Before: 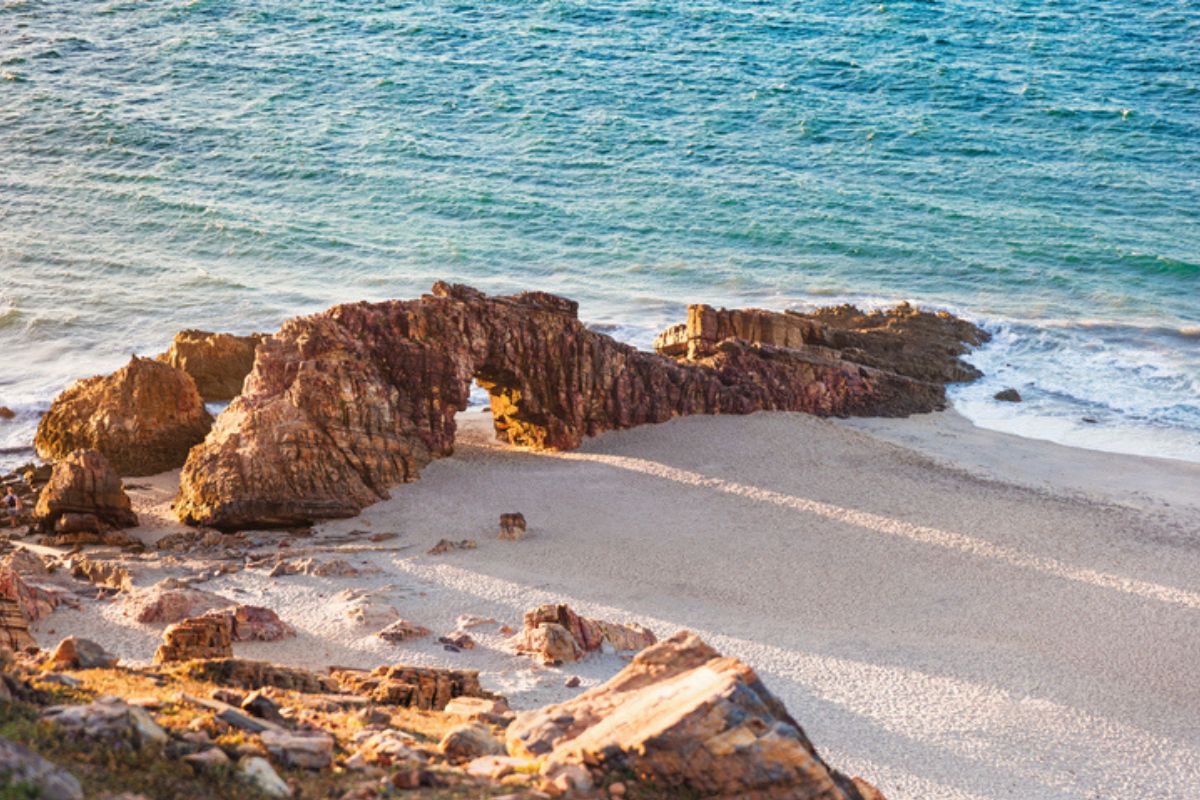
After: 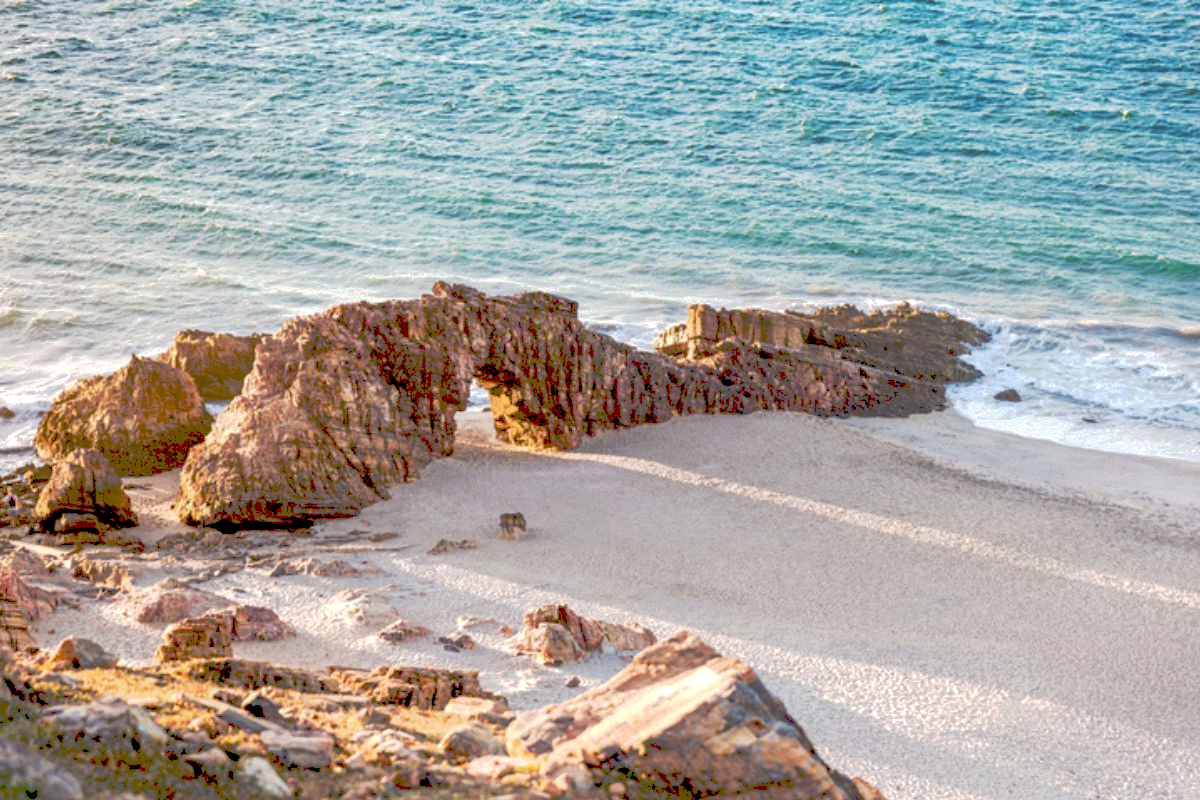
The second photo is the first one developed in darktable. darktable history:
tone curve: curves: ch0 [(0, 0) (0.003, 0.346) (0.011, 0.346) (0.025, 0.346) (0.044, 0.35) (0.069, 0.354) (0.1, 0.361) (0.136, 0.368) (0.177, 0.381) (0.224, 0.395) (0.277, 0.421) (0.335, 0.458) (0.399, 0.502) (0.468, 0.556) (0.543, 0.617) (0.623, 0.685) (0.709, 0.748) (0.801, 0.814) (0.898, 0.865) (1, 1)], preserve colors none
color zones: curves: ch0 [(0, 0.5) (0.143, 0.5) (0.286, 0.5) (0.429, 0.5) (0.571, 0.5) (0.714, 0.476) (0.857, 0.5) (1, 0.5)]; ch2 [(0, 0.5) (0.143, 0.5) (0.286, 0.5) (0.429, 0.5) (0.571, 0.5) (0.714, 0.487) (0.857, 0.5) (1, 0.5)]
exposure: black level correction 0.024, exposure 0.182 EV, compensate exposure bias true, compensate highlight preservation false
local contrast: on, module defaults
